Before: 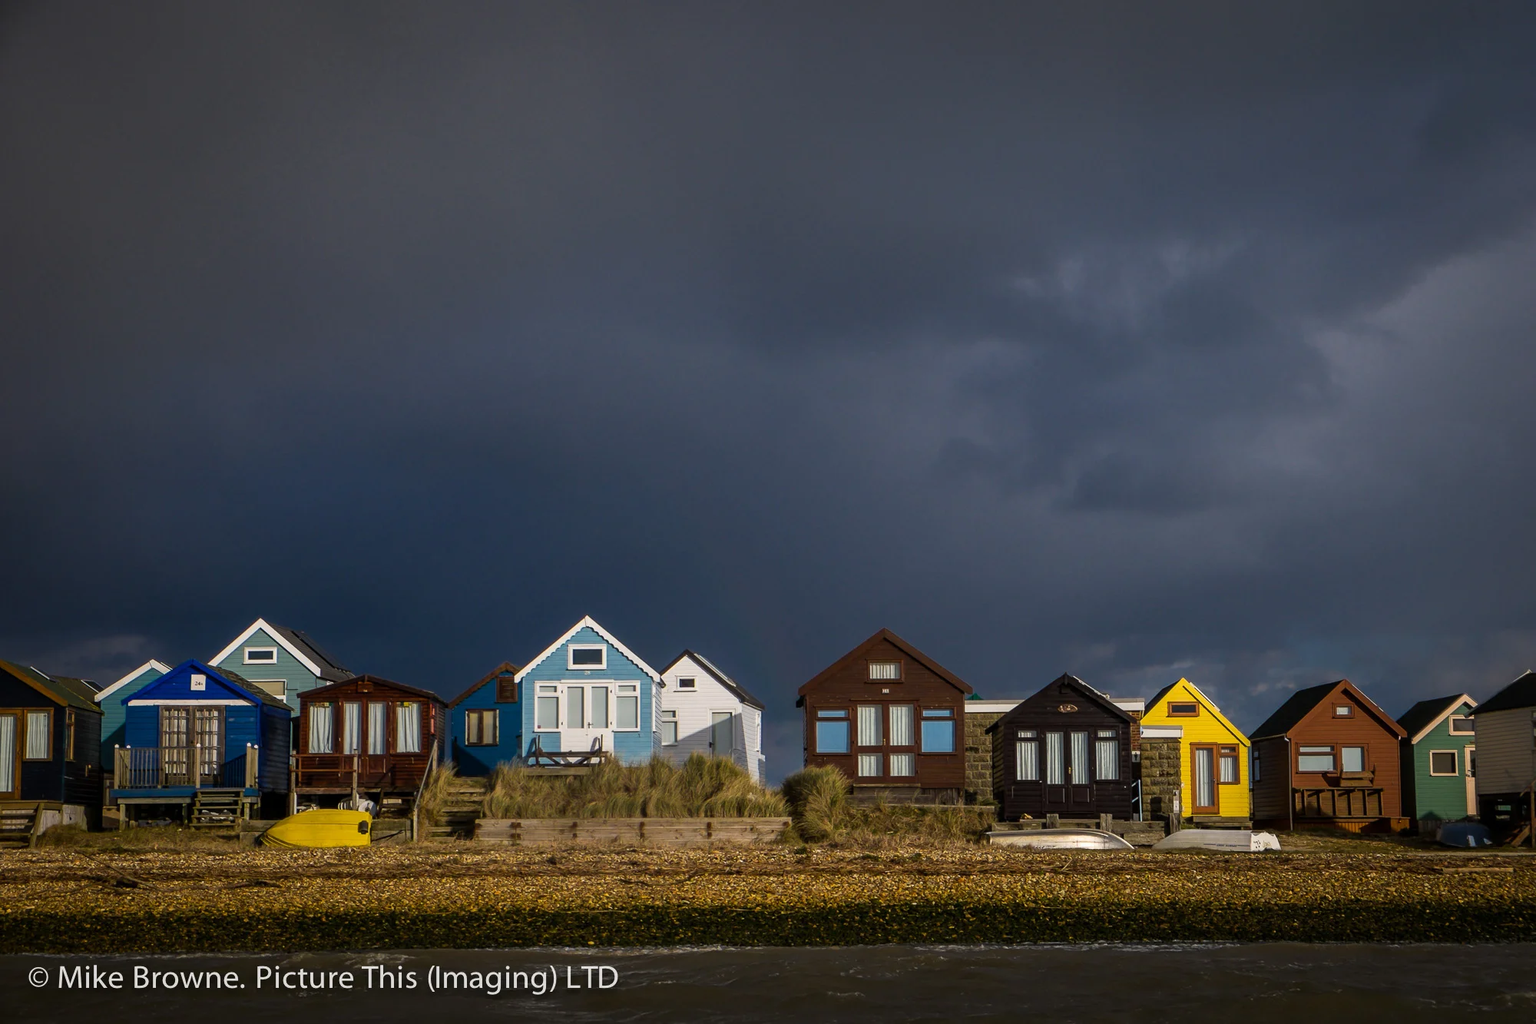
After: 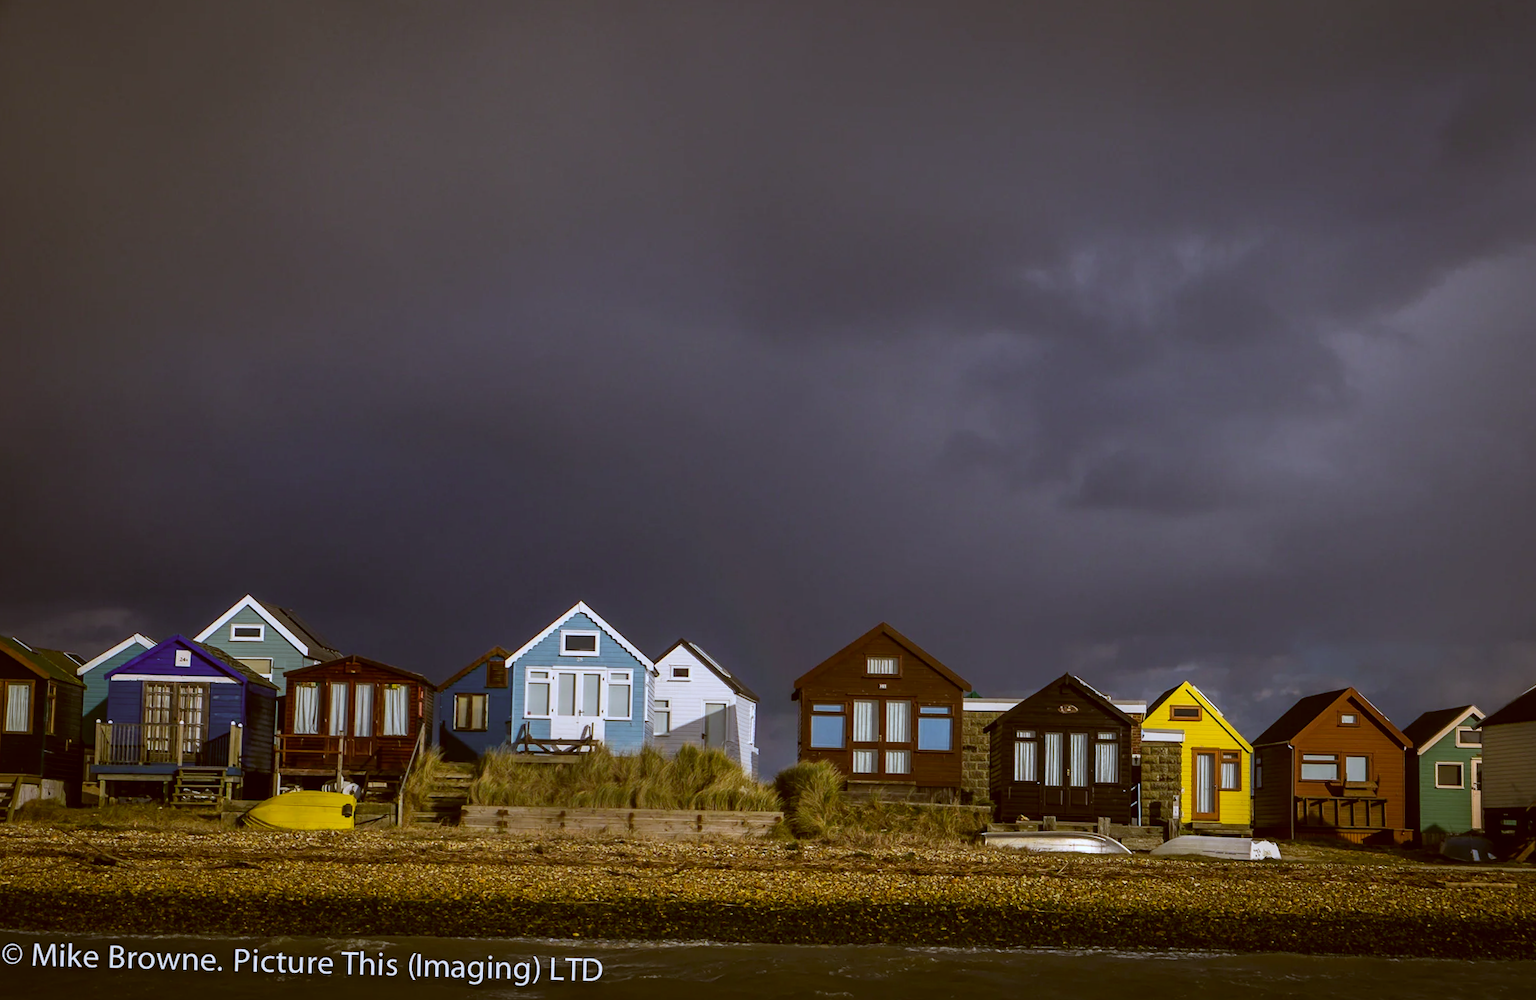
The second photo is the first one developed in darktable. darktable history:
color correction: highlights a* -0.482, highlights b* 0.161, shadows a* 4.66, shadows b* 20.72
white balance: red 0.948, green 1.02, blue 1.176
rotate and perspective: rotation 1.57°, crop left 0.018, crop right 0.982, crop top 0.039, crop bottom 0.961
